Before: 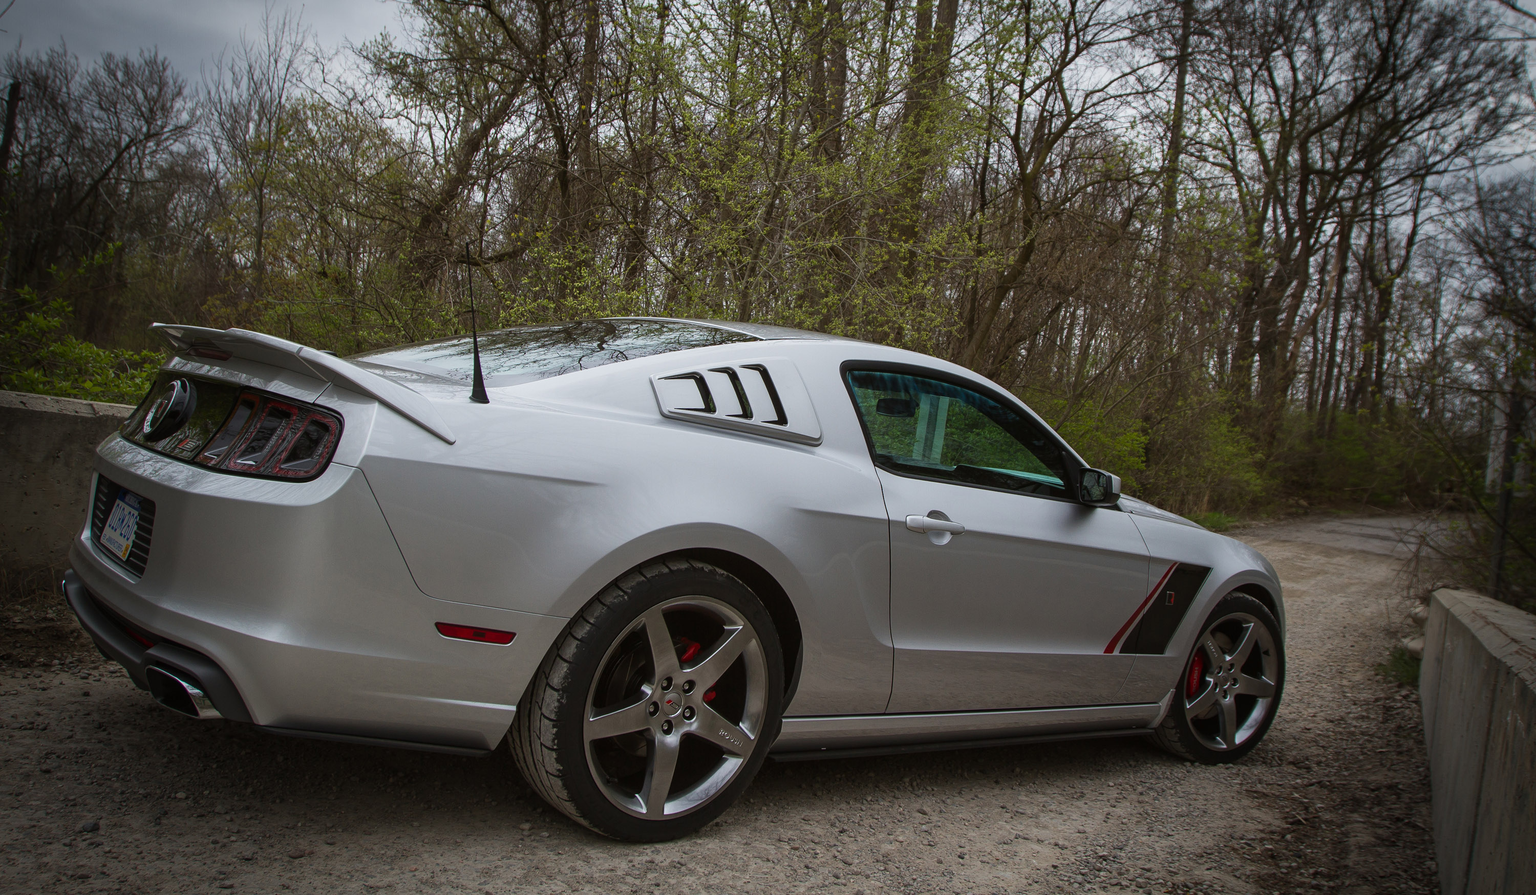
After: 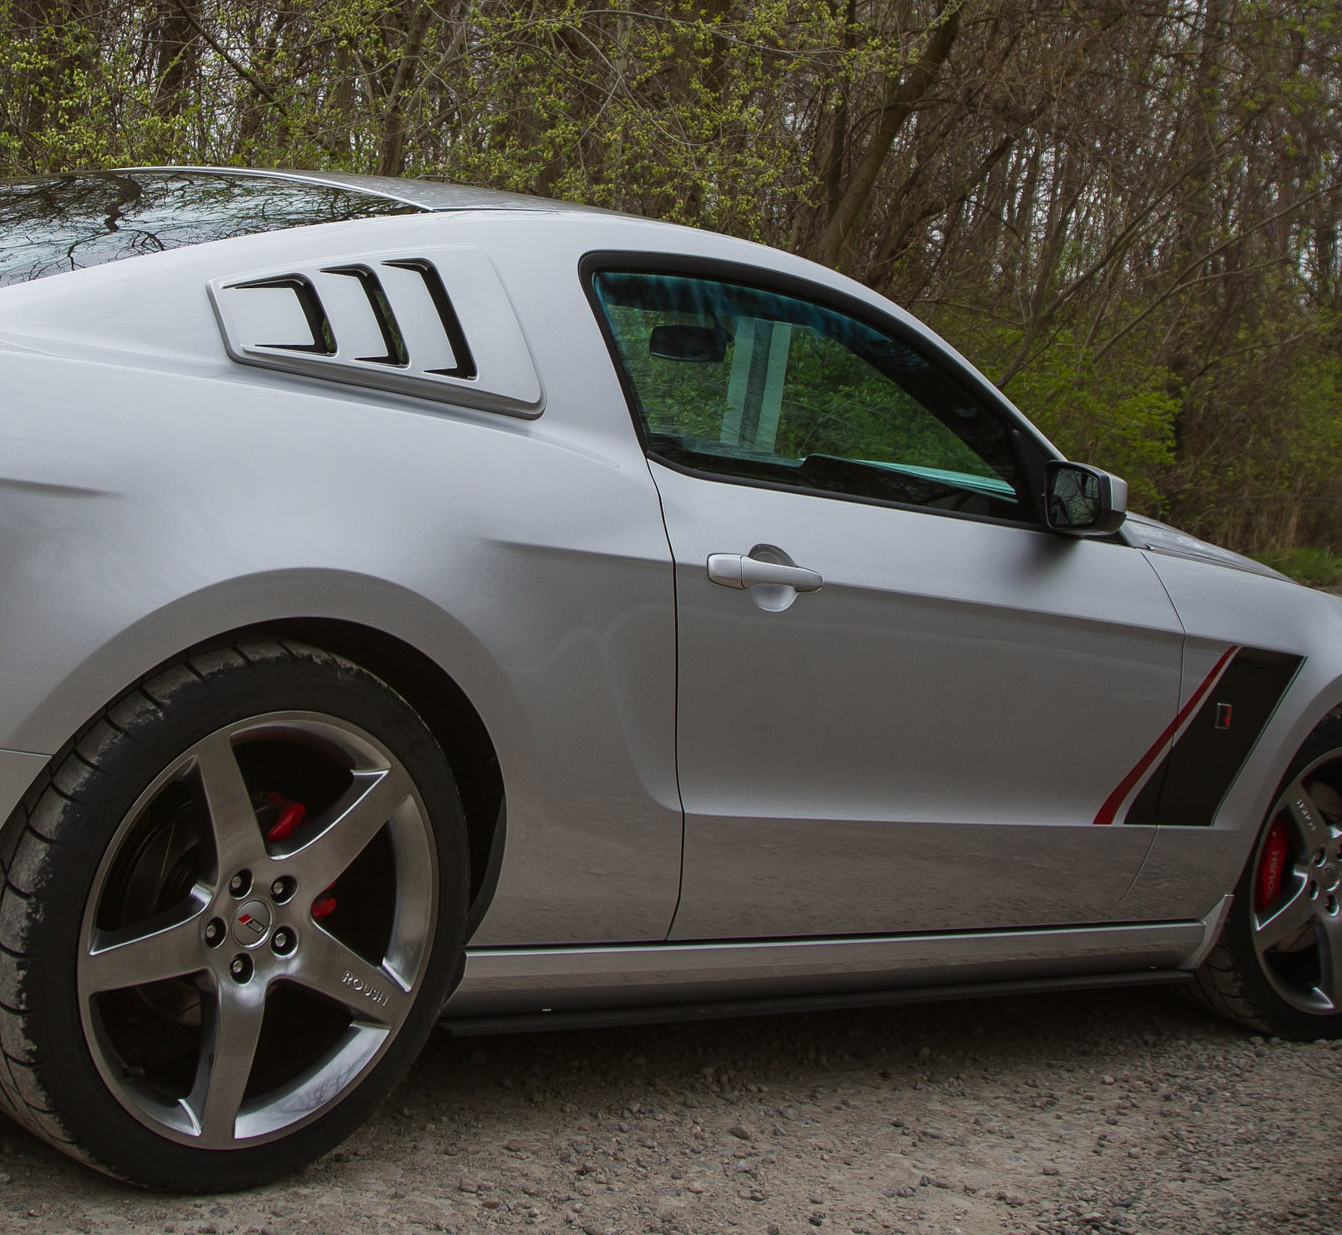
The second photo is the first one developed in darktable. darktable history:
crop: left 35.417%, top 25.917%, right 19.83%, bottom 3.458%
